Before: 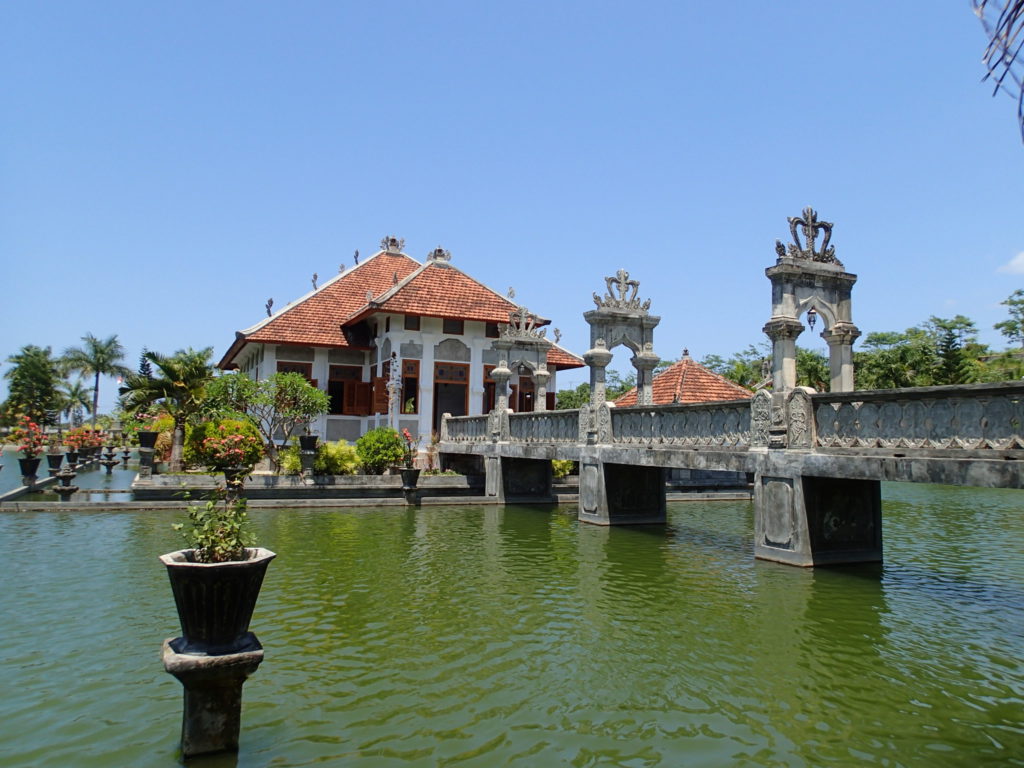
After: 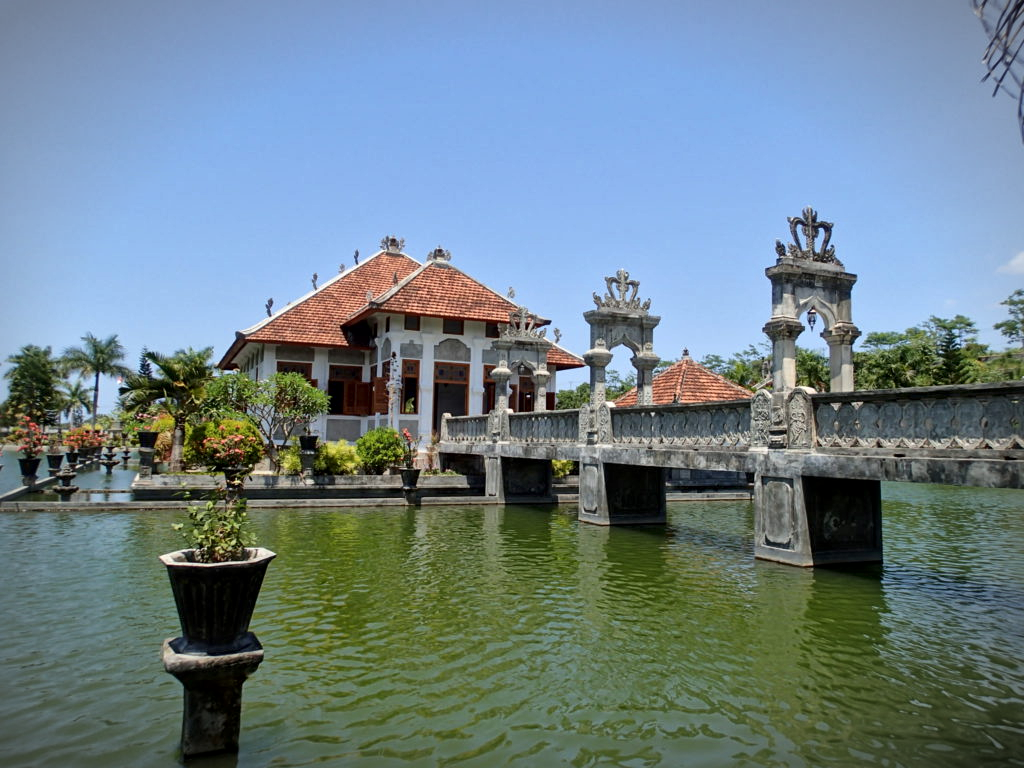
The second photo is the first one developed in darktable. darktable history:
local contrast: mode bilateral grid, contrast 20, coarseness 20, detail 150%, midtone range 0.2
vignetting: fall-off start 87%, automatic ratio true
